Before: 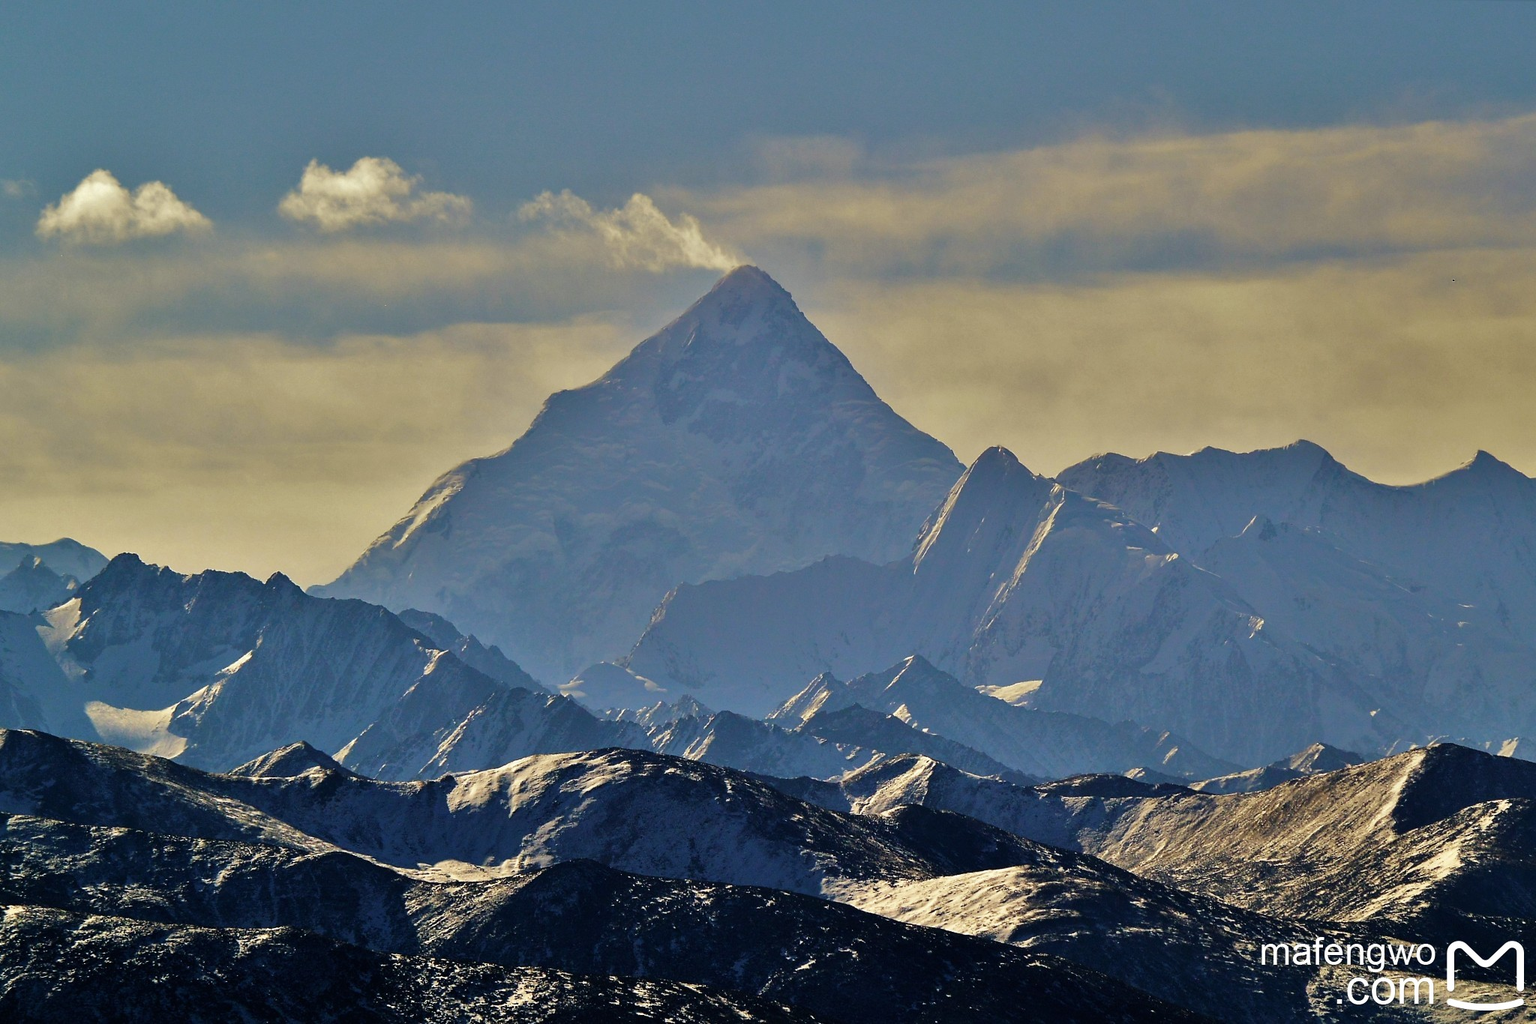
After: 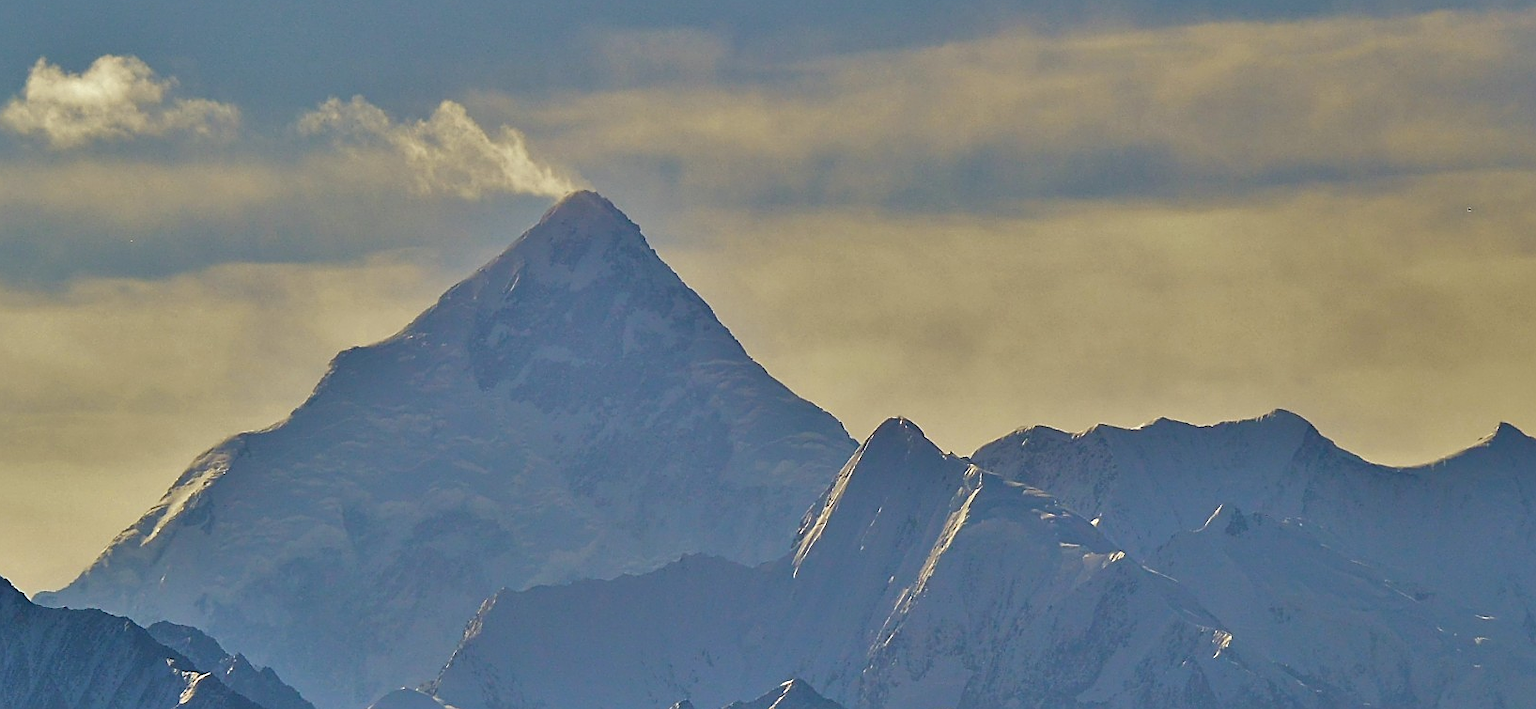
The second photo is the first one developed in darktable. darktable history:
sharpen: amount 0.497
crop: left 18.289%, top 11.102%, right 1.833%, bottom 33.592%
